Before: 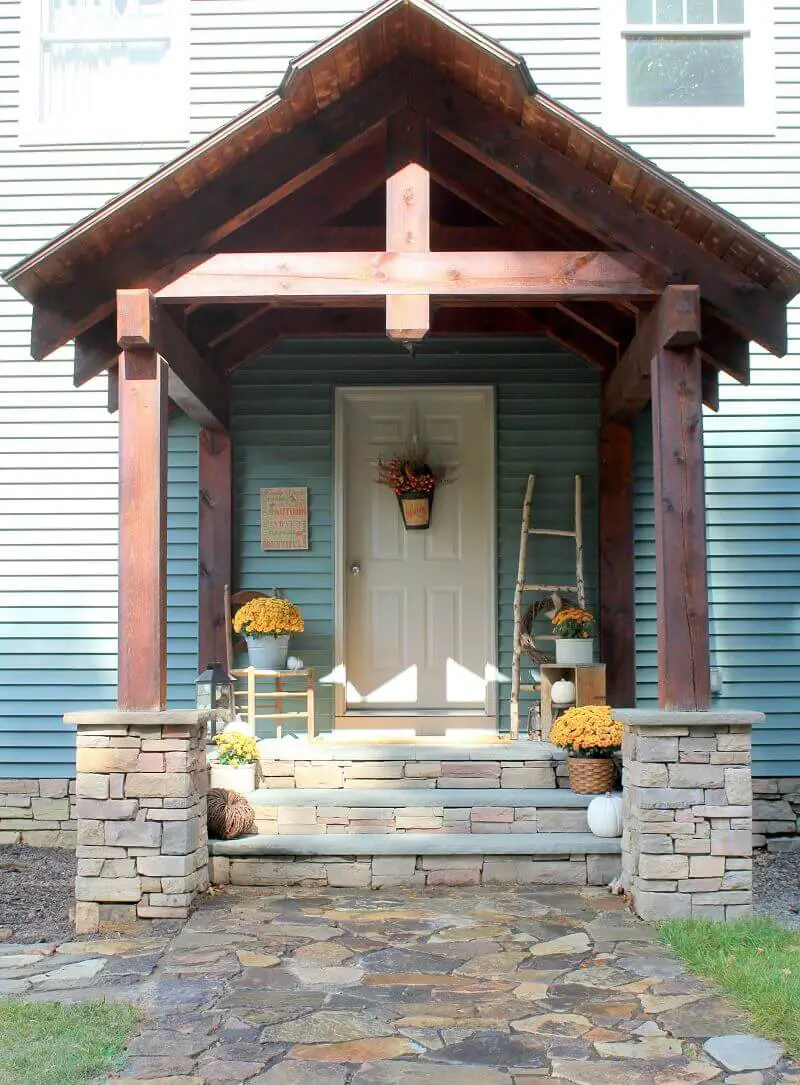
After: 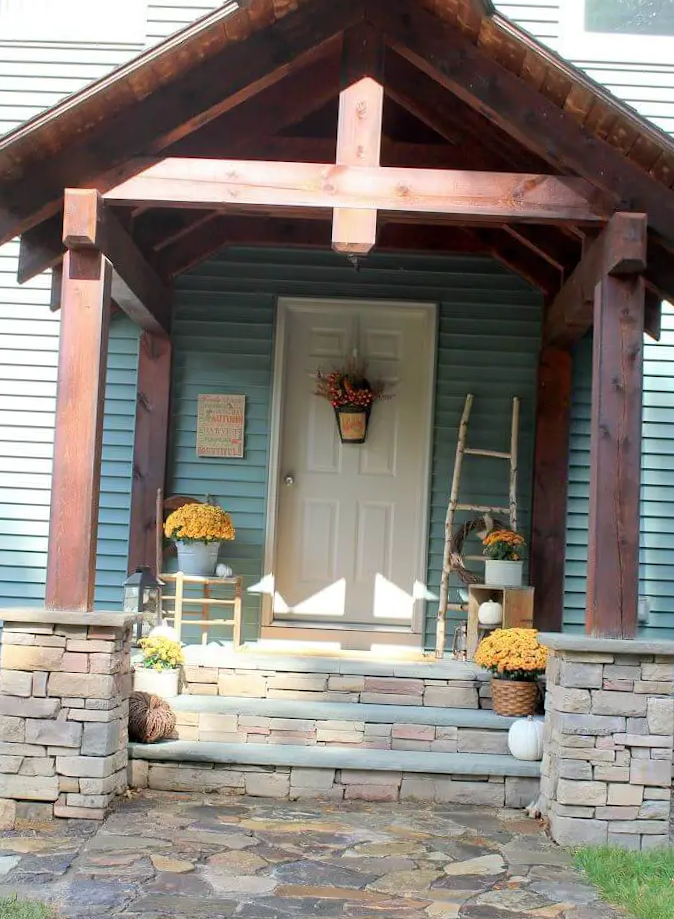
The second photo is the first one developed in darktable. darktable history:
crop and rotate: angle -2.92°, left 5.329%, top 5.211%, right 4.664%, bottom 4.301%
